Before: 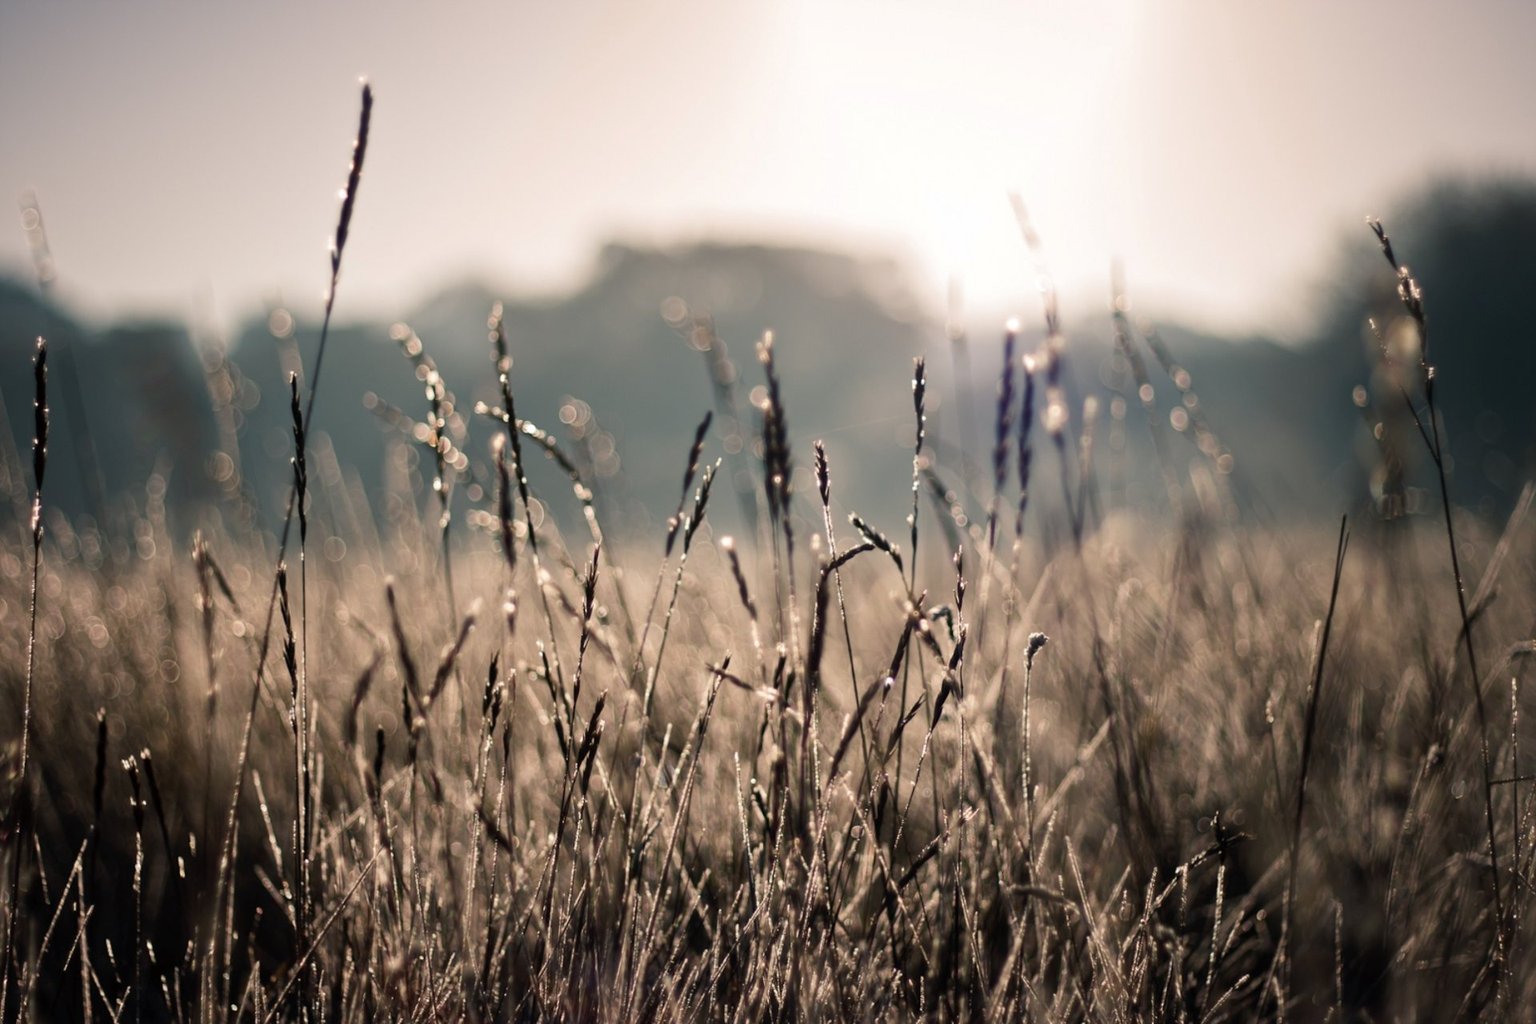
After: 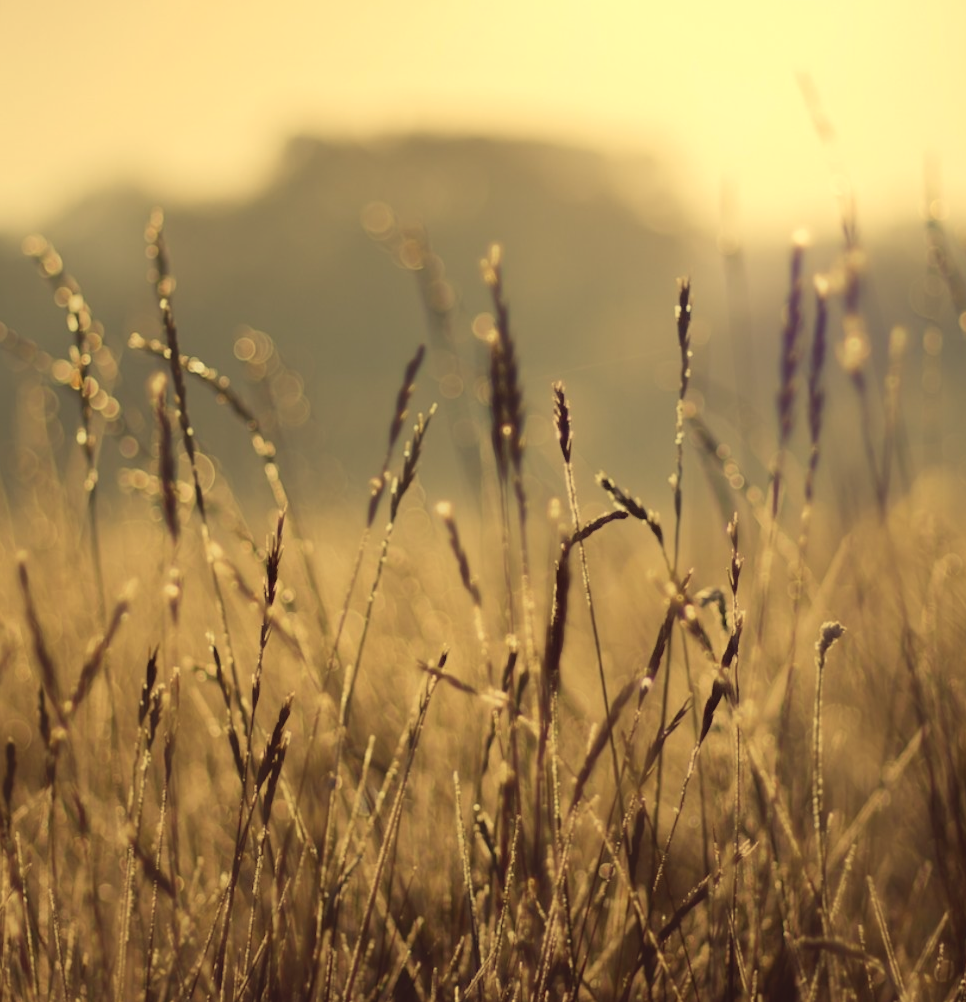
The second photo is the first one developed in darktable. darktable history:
contrast equalizer: y [[0.6 ×6], [0.55 ×6], [0 ×6], [0 ×6], [0 ×6]], mix -0.986
crop and rotate: angle 0.022°, left 24.225%, top 13.25%, right 25.43%, bottom 8.405%
color correction: highlights a* -0.368, highlights b* 39.85, shadows a* 9.31, shadows b* -0.844
